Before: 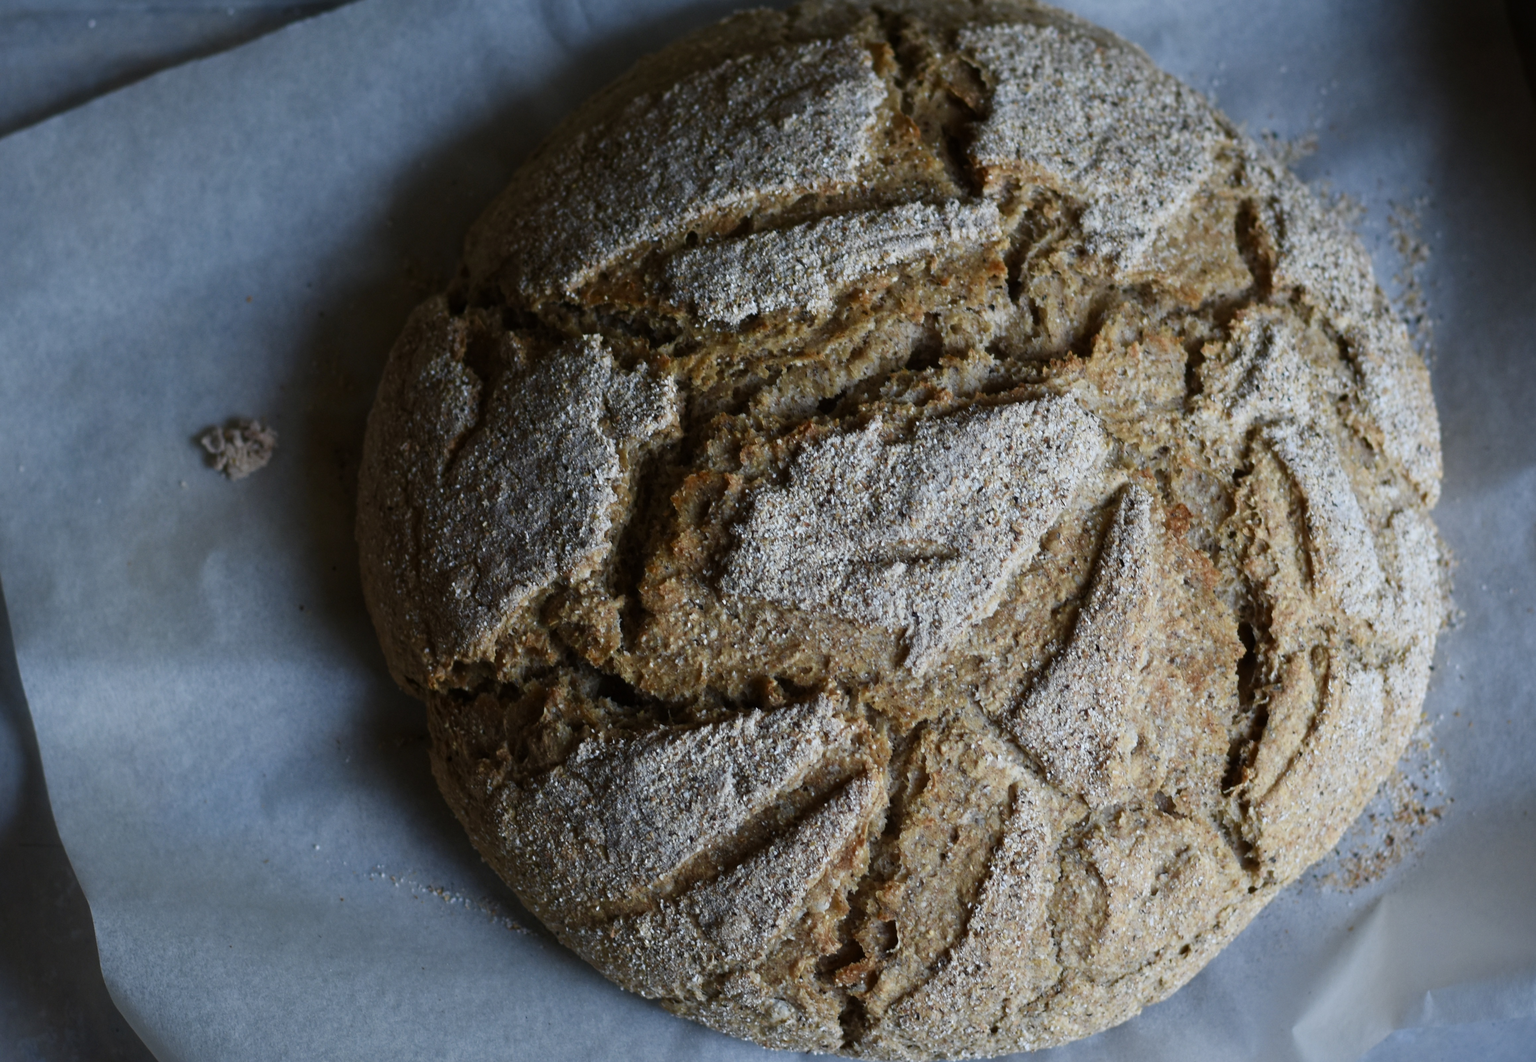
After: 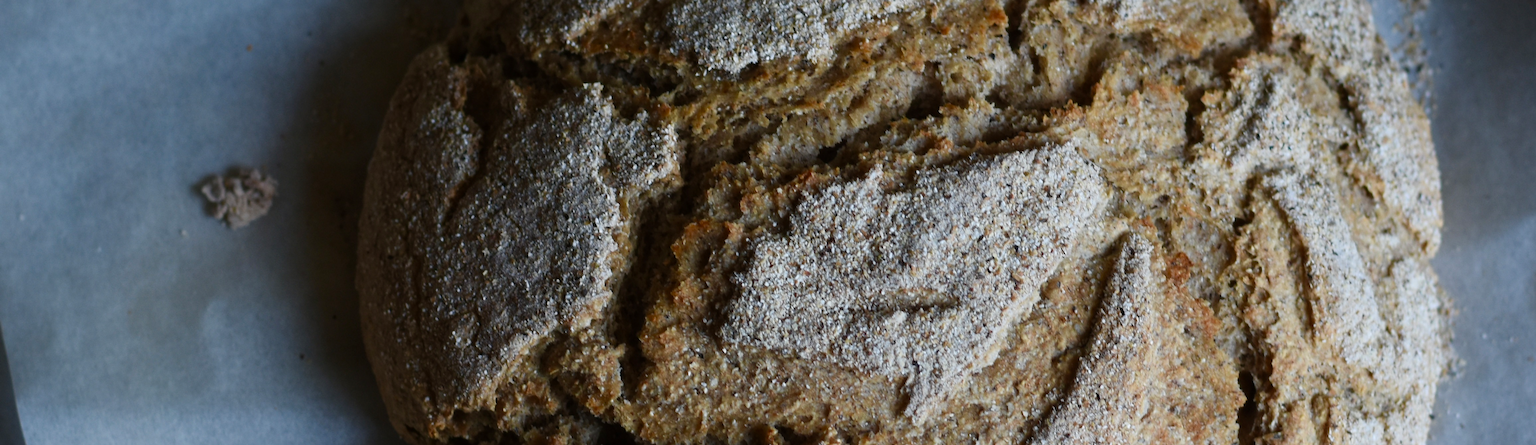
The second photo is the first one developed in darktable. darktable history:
crop and rotate: top 23.728%, bottom 34.26%
